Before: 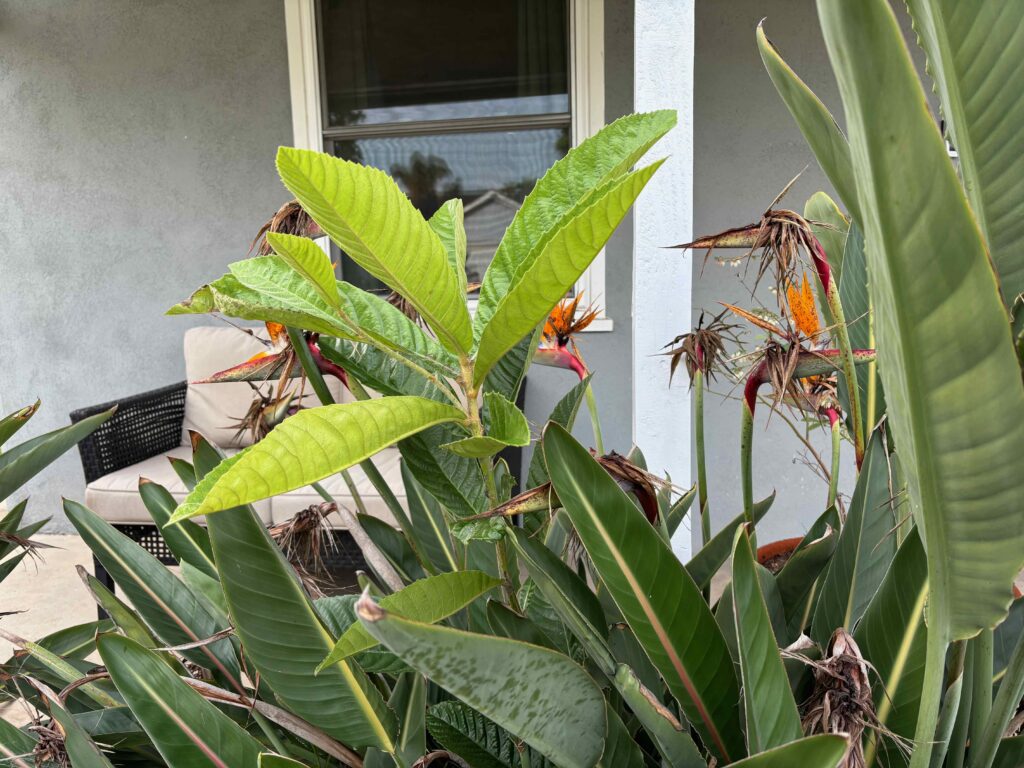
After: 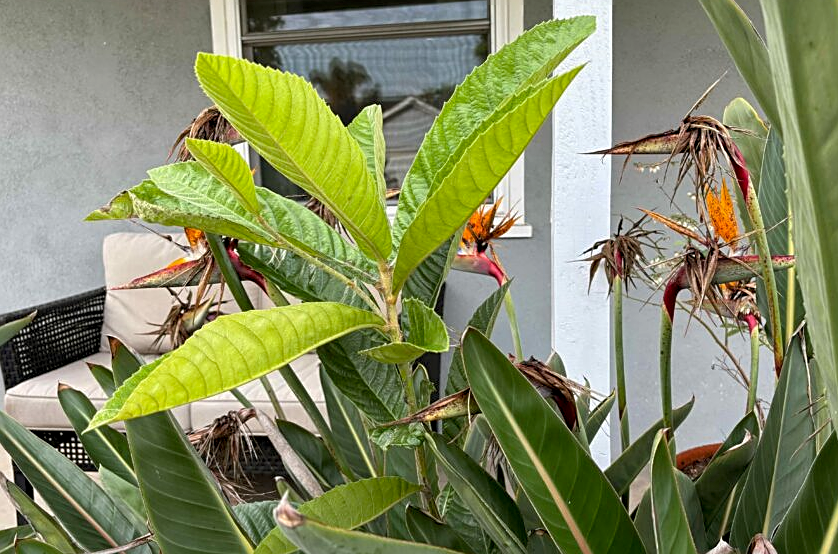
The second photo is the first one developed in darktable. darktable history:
crop: left 7.916%, top 12.283%, right 10.168%, bottom 15.482%
sharpen: on, module defaults
color balance rgb: shadows lift › chroma 3.583%, shadows lift › hue 89.39°, global offset › hue 170.48°, perceptual saturation grading › global saturation 0.586%
local contrast: highlights 101%, shadows 98%, detail 119%, midtone range 0.2
